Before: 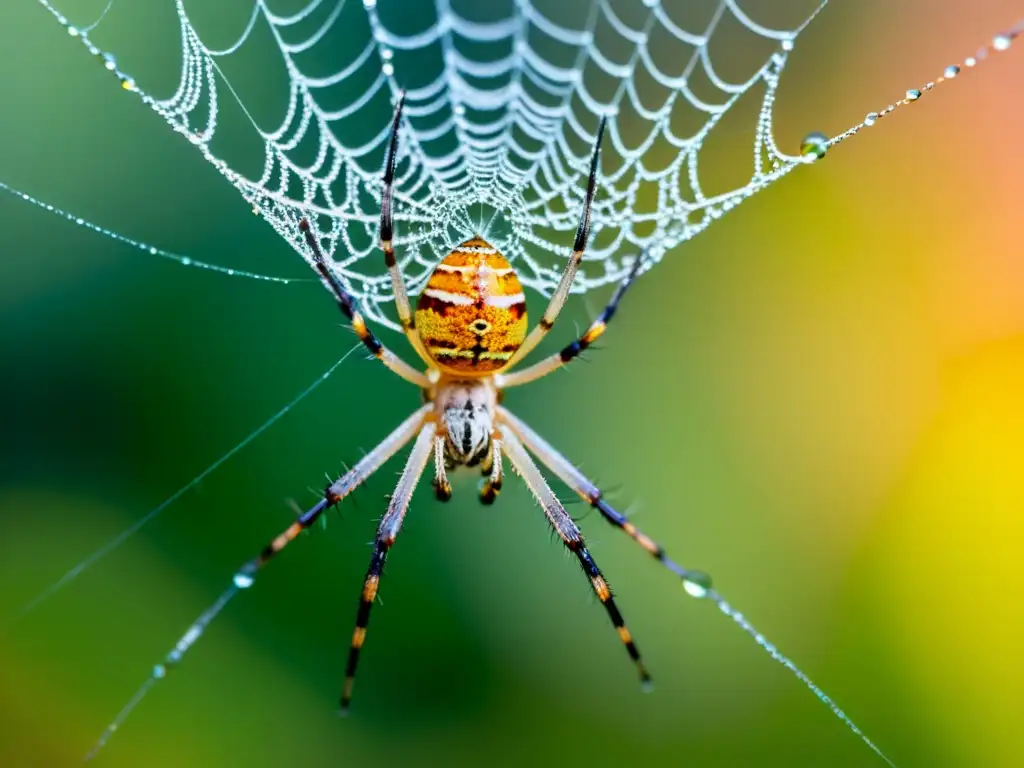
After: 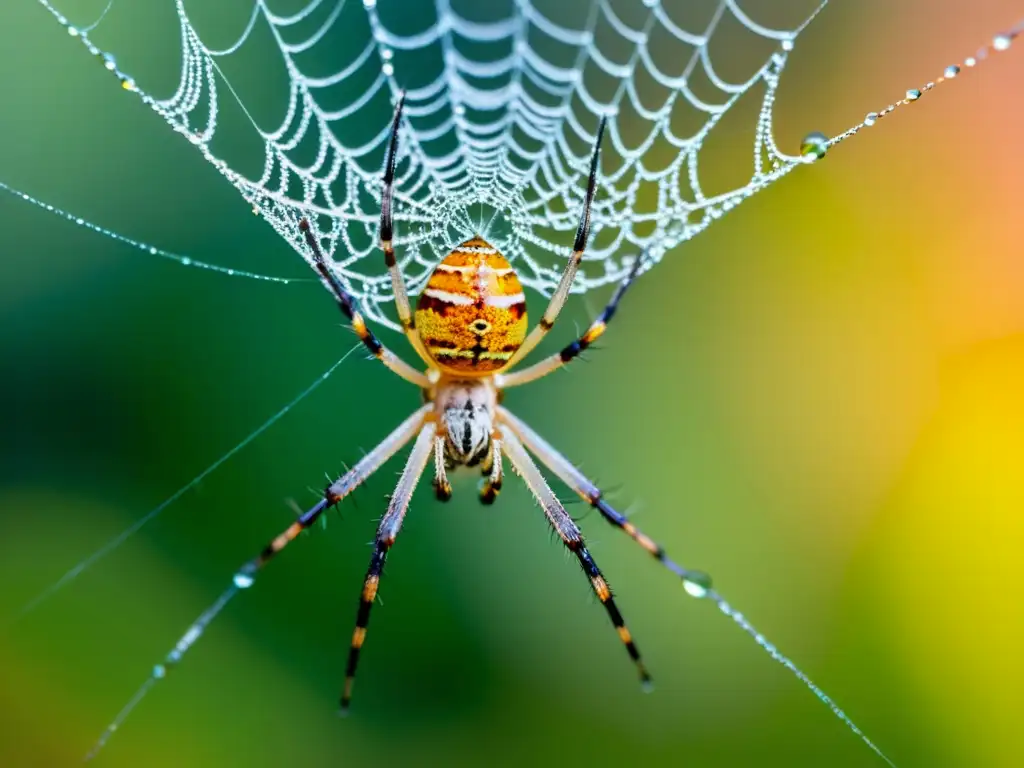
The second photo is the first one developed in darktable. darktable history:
exposure: compensate exposure bias true, compensate highlight preservation false
shadows and highlights: shadows 24.77, highlights -23.25
